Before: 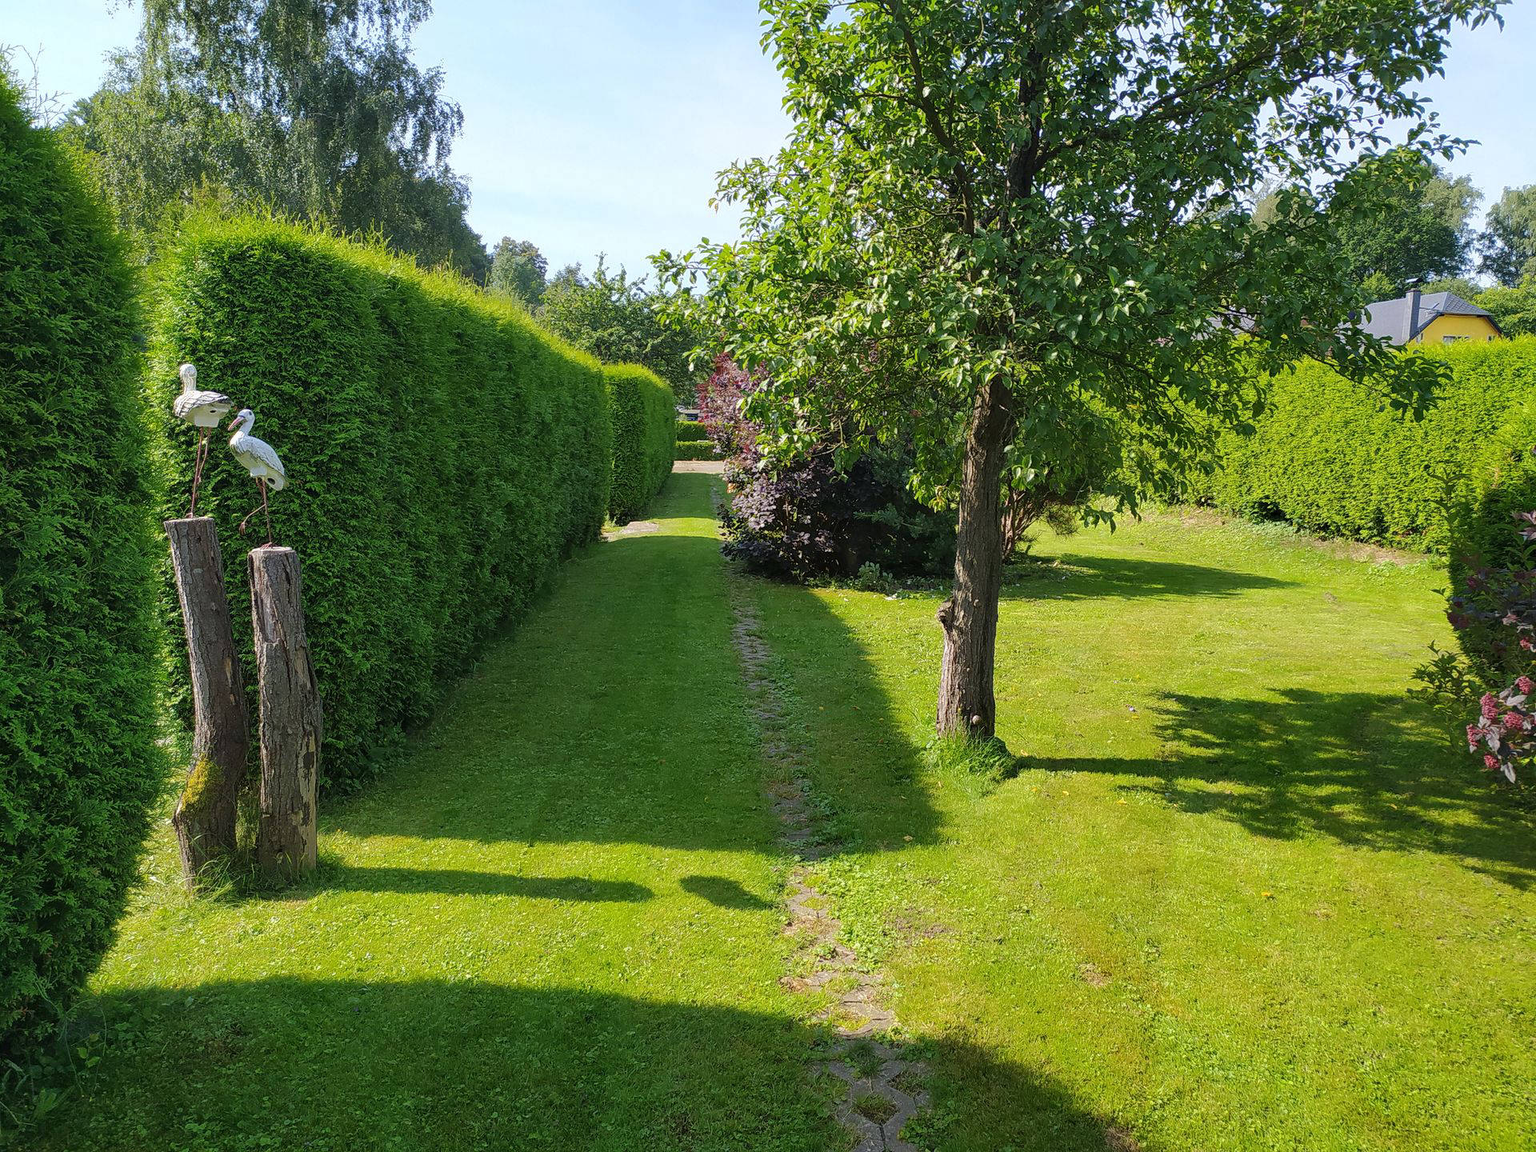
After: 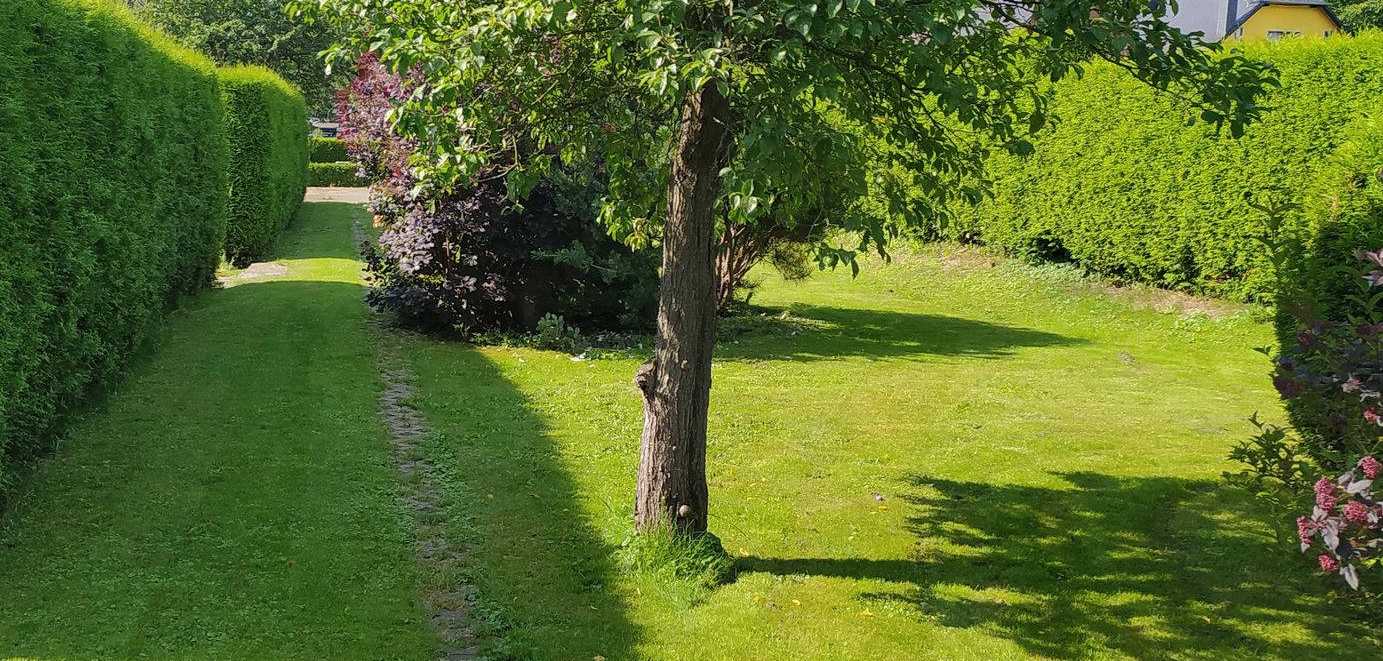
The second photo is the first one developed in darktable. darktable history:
crop and rotate: left 27.938%, top 27.046%, bottom 27.046%
shadows and highlights: radius 264.75, soften with gaussian
